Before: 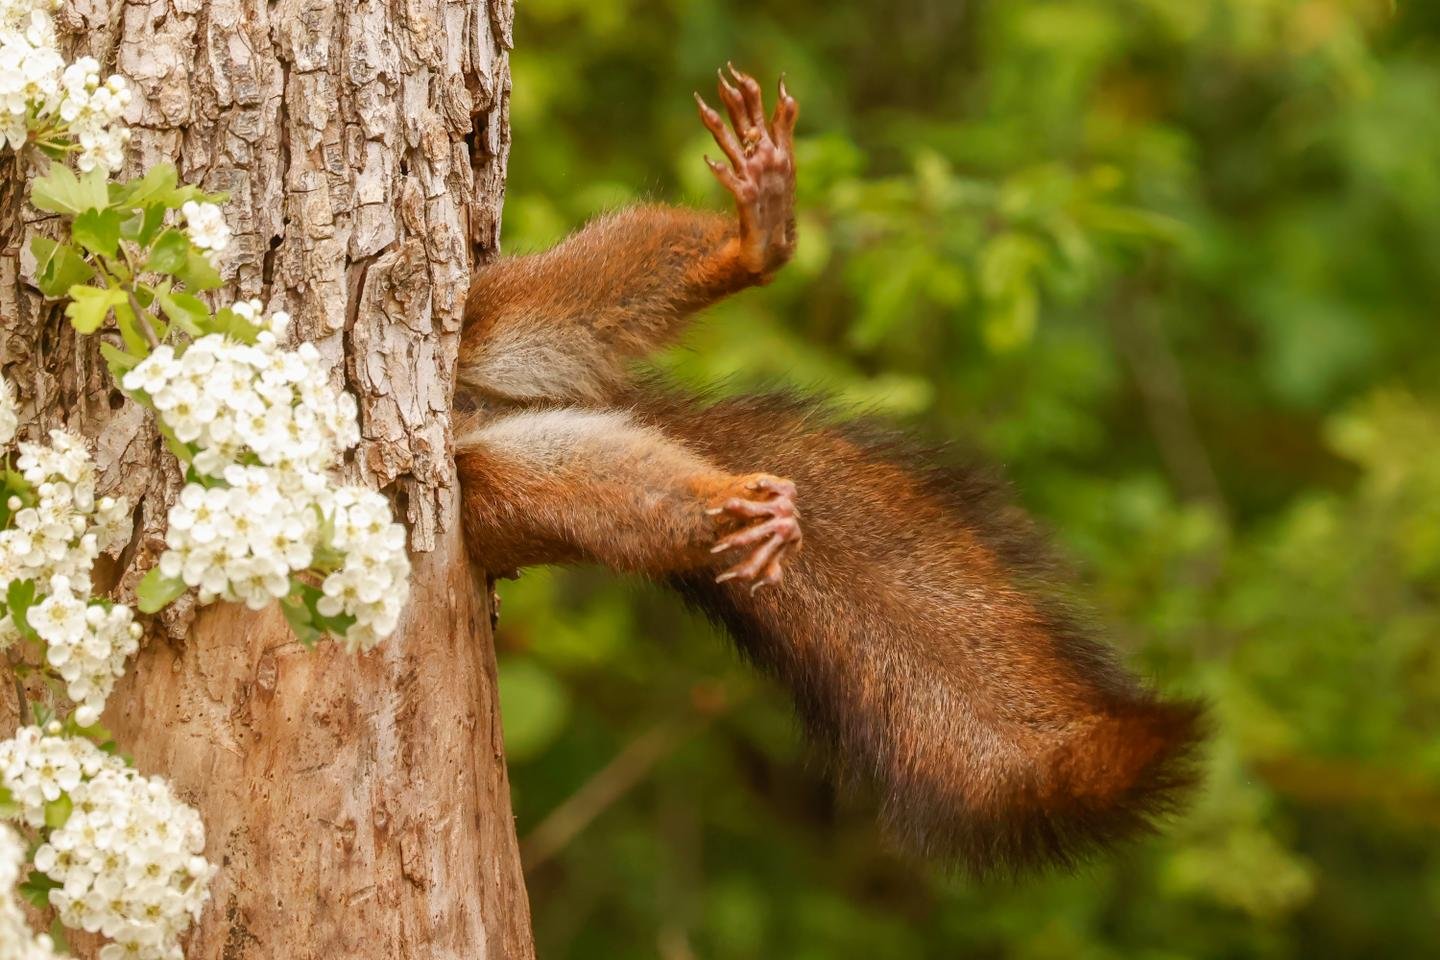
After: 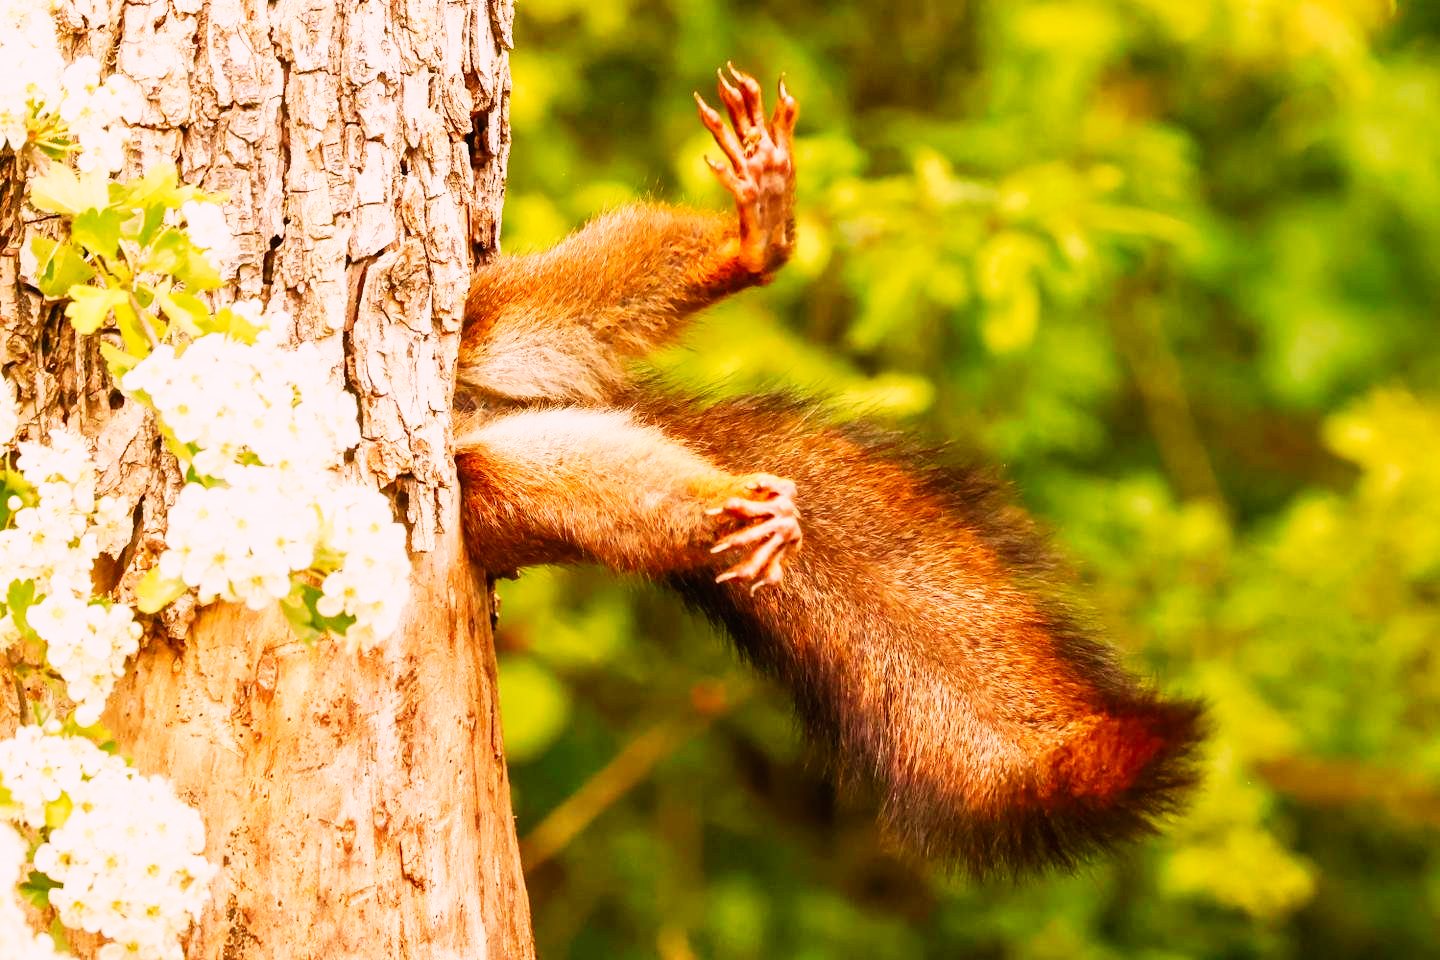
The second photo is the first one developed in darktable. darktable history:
color correction: highlights a* 14.52, highlights b* 4.84
white balance: red 0.978, blue 0.999
base curve: curves: ch0 [(0, 0) (0.007, 0.004) (0.027, 0.03) (0.046, 0.07) (0.207, 0.54) (0.442, 0.872) (0.673, 0.972) (1, 1)], preserve colors none
